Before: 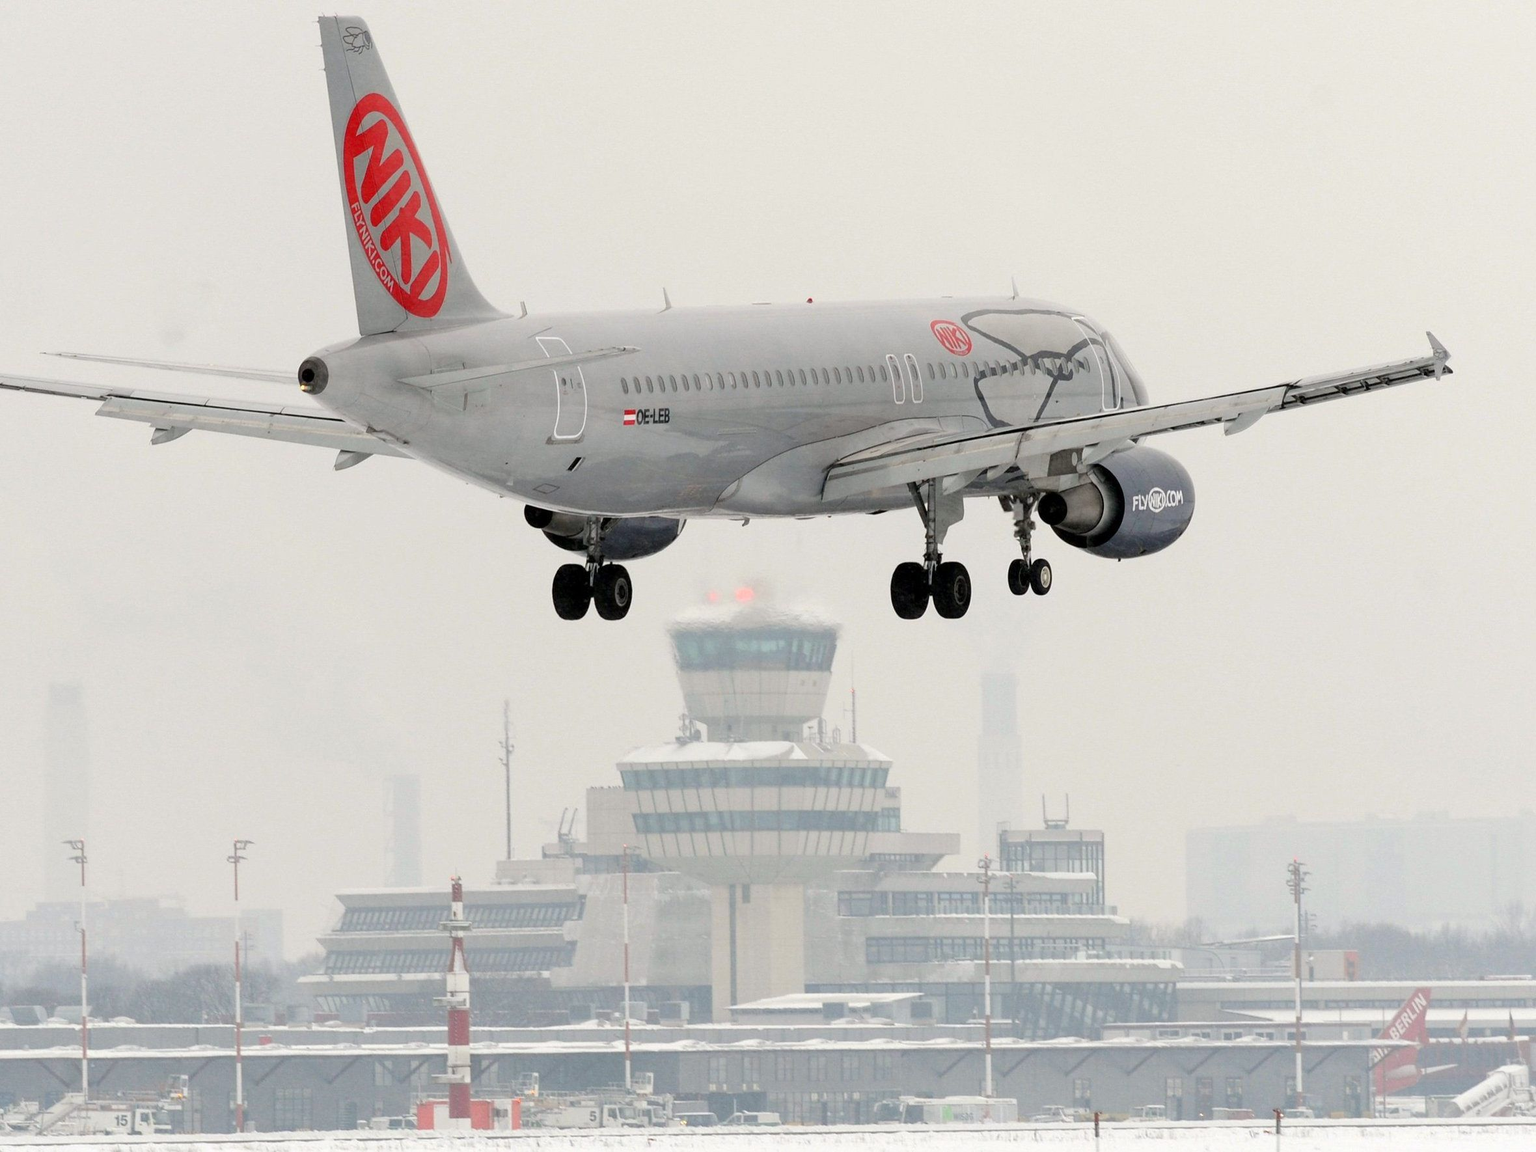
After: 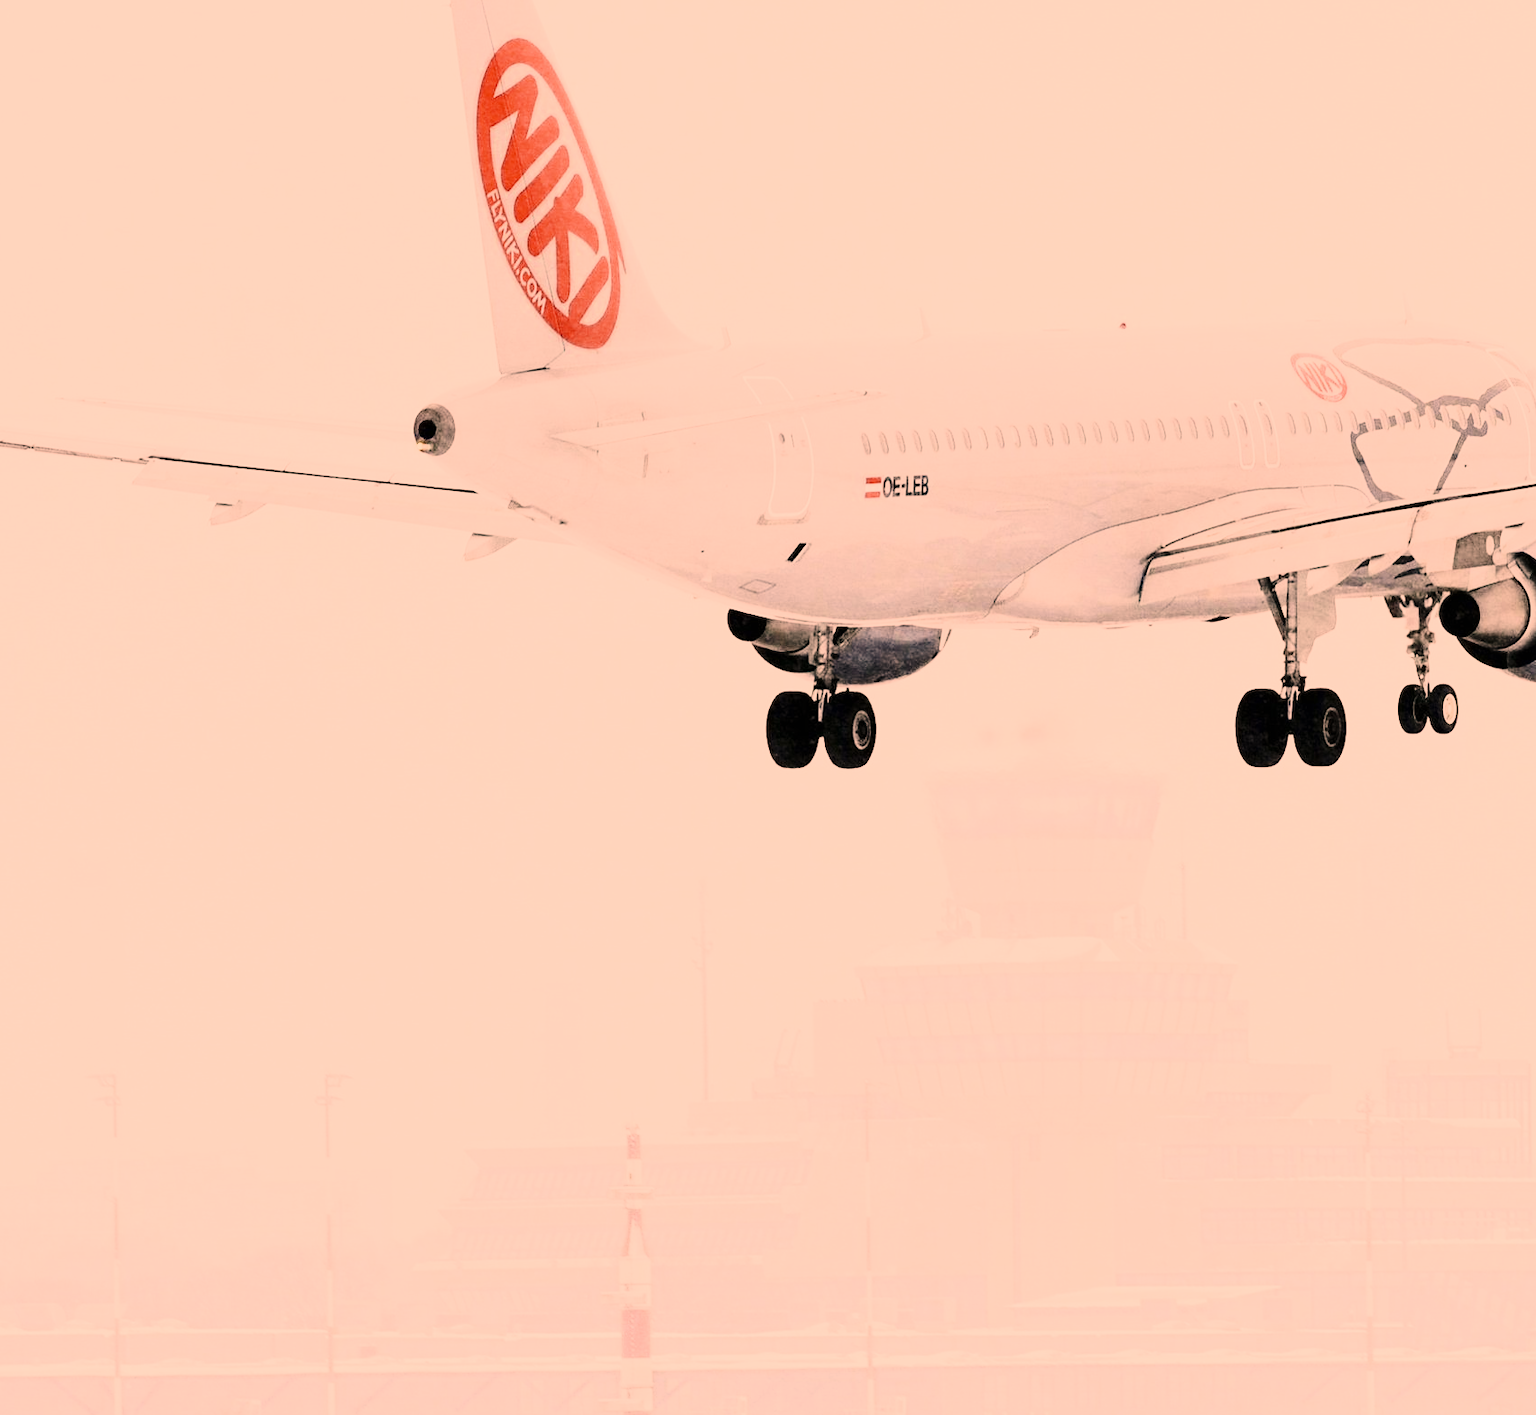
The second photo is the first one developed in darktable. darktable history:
crop: top 5.738%, right 27.849%, bottom 5.609%
color correction: highlights a* 22.13, highlights b* 22.09
exposure: black level correction 0, exposure 1.001 EV, compensate highlight preservation false
color zones: curves: ch0 [(0, 0.5) (0.125, 0.4) (0.25, 0.5) (0.375, 0.4) (0.5, 0.4) (0.625, 0.35) (0.75, 0.35) (0.875, 0.5)]; ch1 [(0, 0.35) (0.125, 0.45) (0.25, 0.35) (0.375, 0.35) (0.5, 0.35) (0.625, 0.35) (0.75, 0.45) (0.875, 0.35)]; ch2 [(0, 0.6) (0.125, 0.5) (0.25, 0.5) (0.375, 0.6) (0.5, 0.6) (0.625, 0.5) (0.75, 0.5) (0.875, 0.5)]
contrast brightness saturation: contrast 0.249, saturation -0.312
base curve: curves: ch0 [(0, 0) (0.028, 0.03) (0.121, 0.232) (0.46, 0.748) (0.859, 0.968) (1, 1)], preserve colors none
